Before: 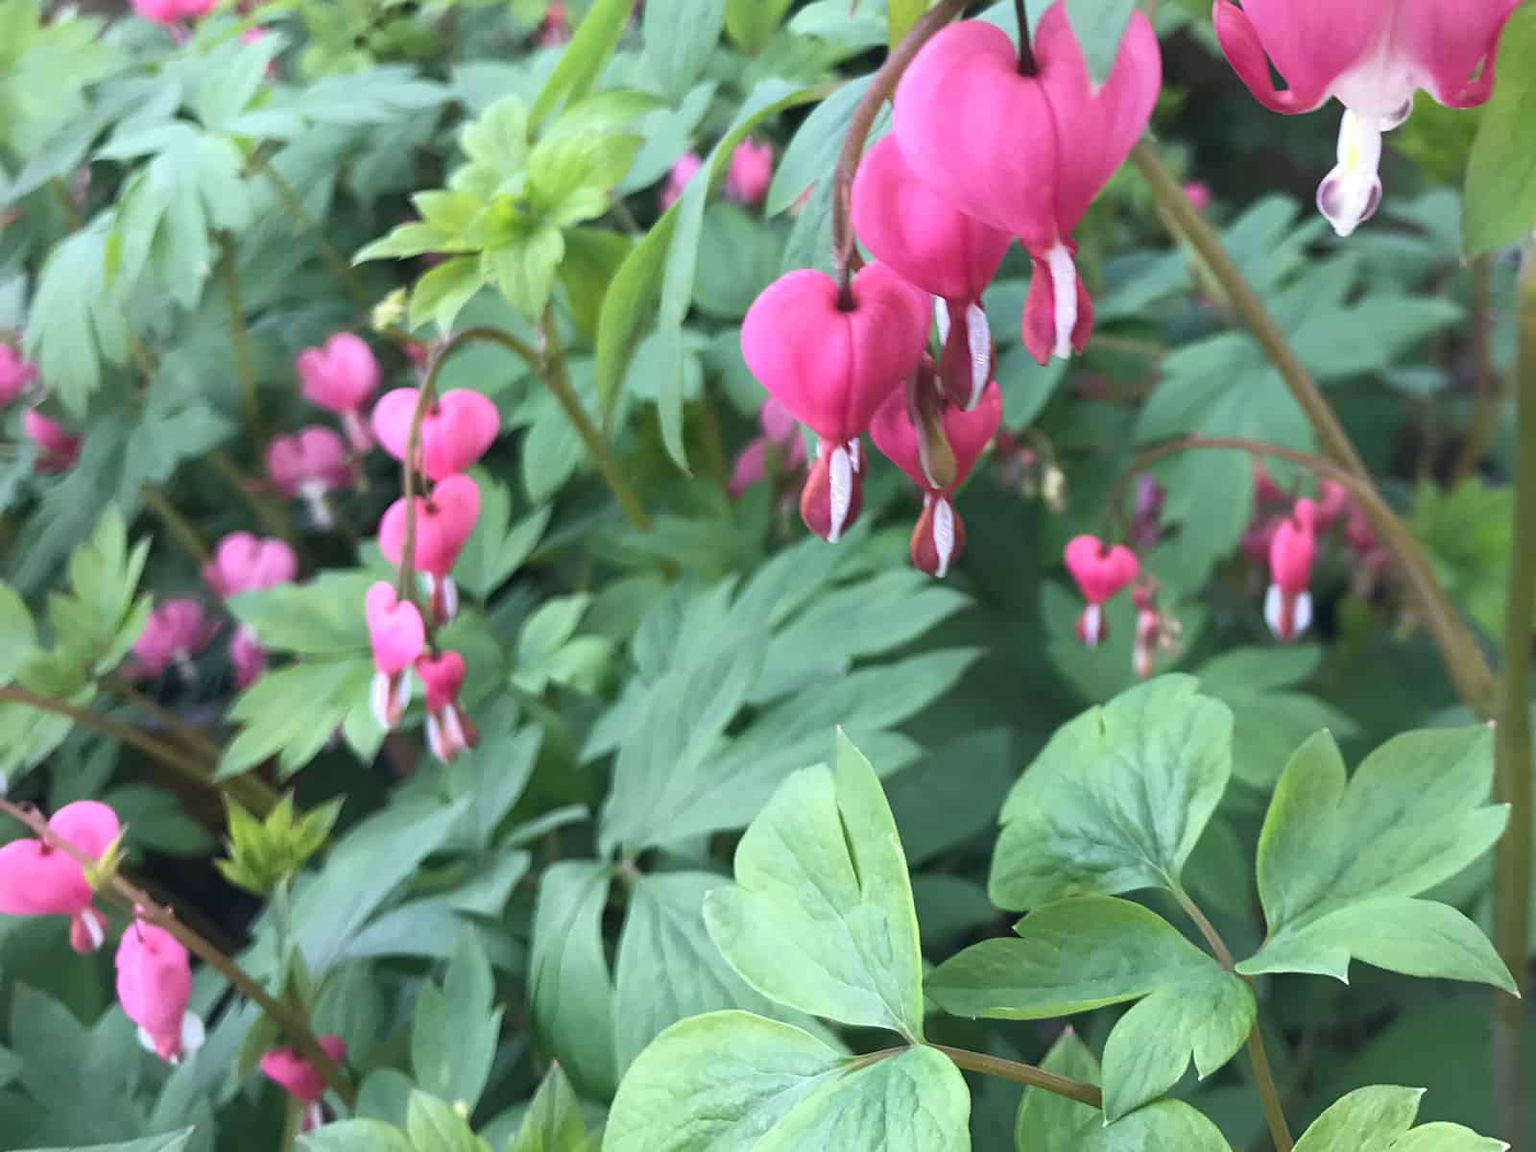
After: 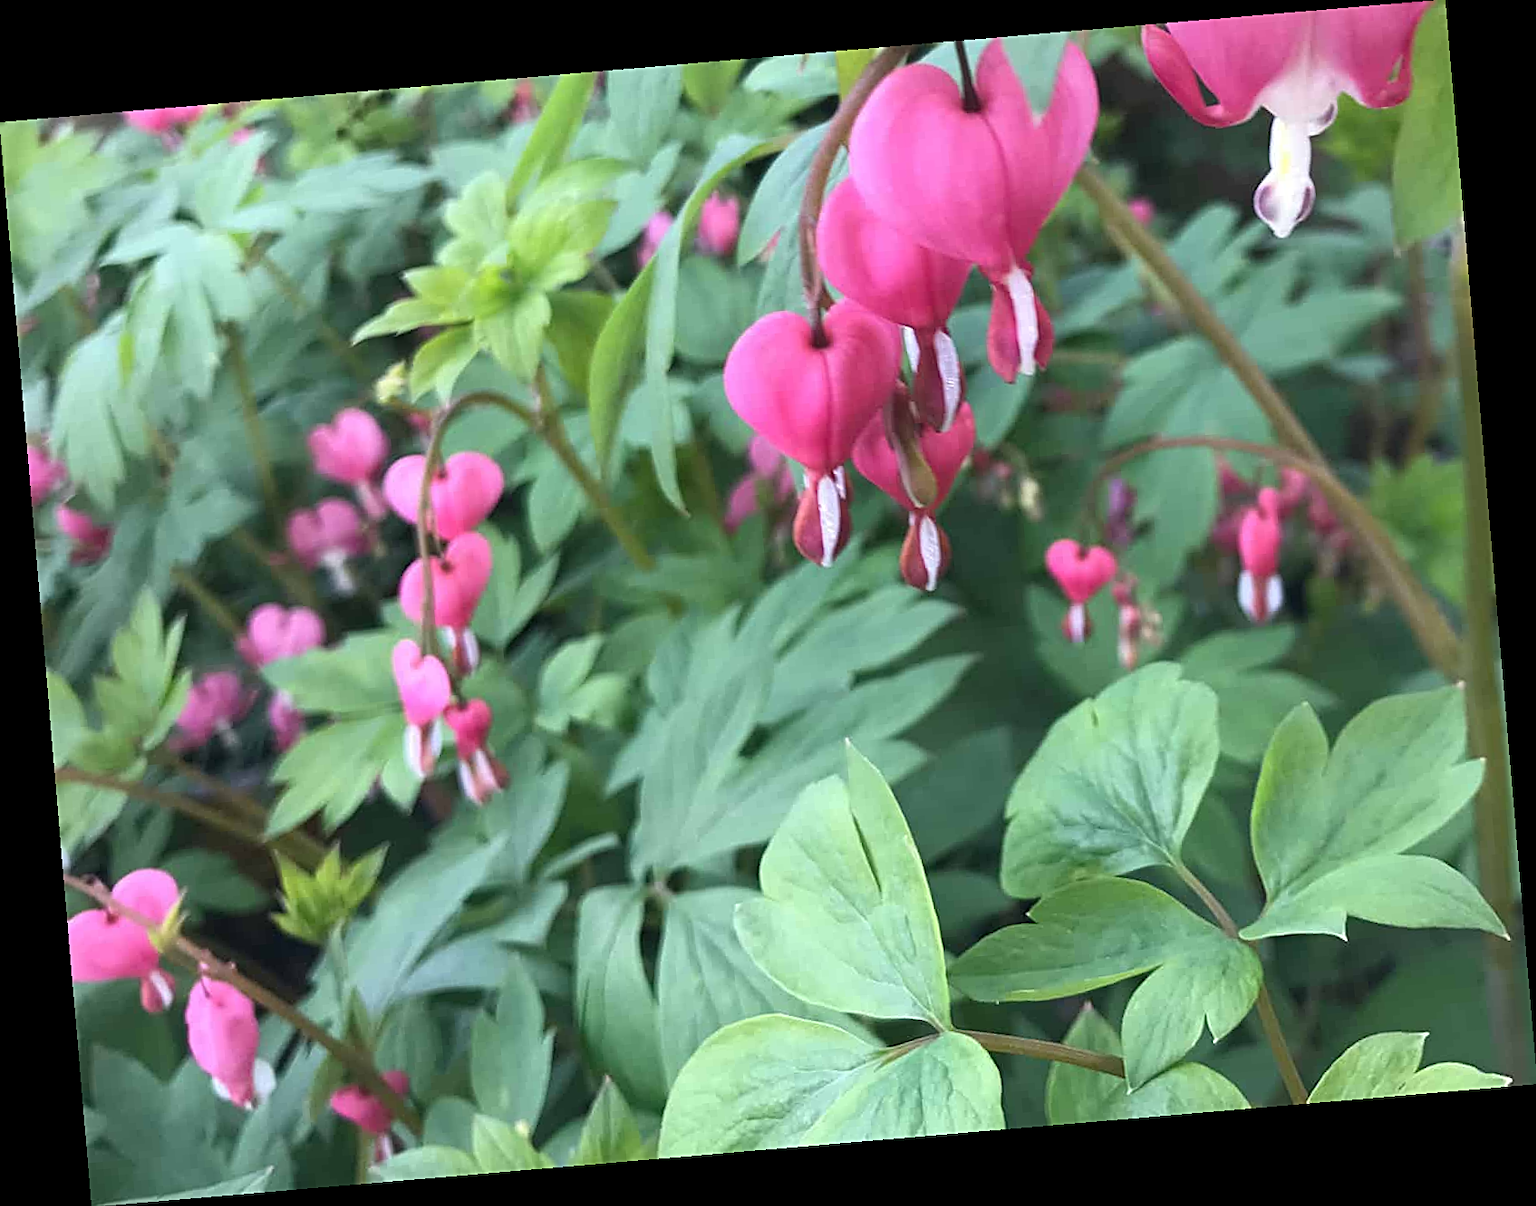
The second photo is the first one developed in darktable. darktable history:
rotate and perspective: rotation -4.86°, automatic cropping off
sharpen: on, module defaults
